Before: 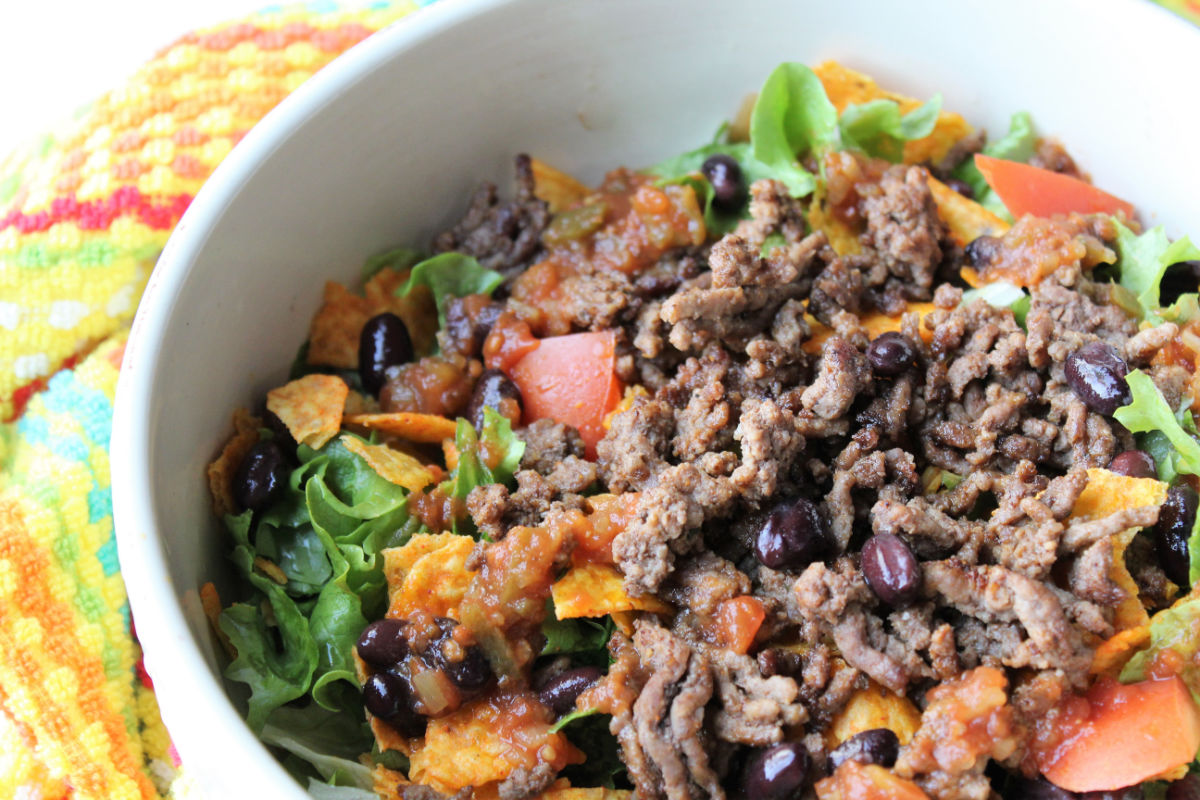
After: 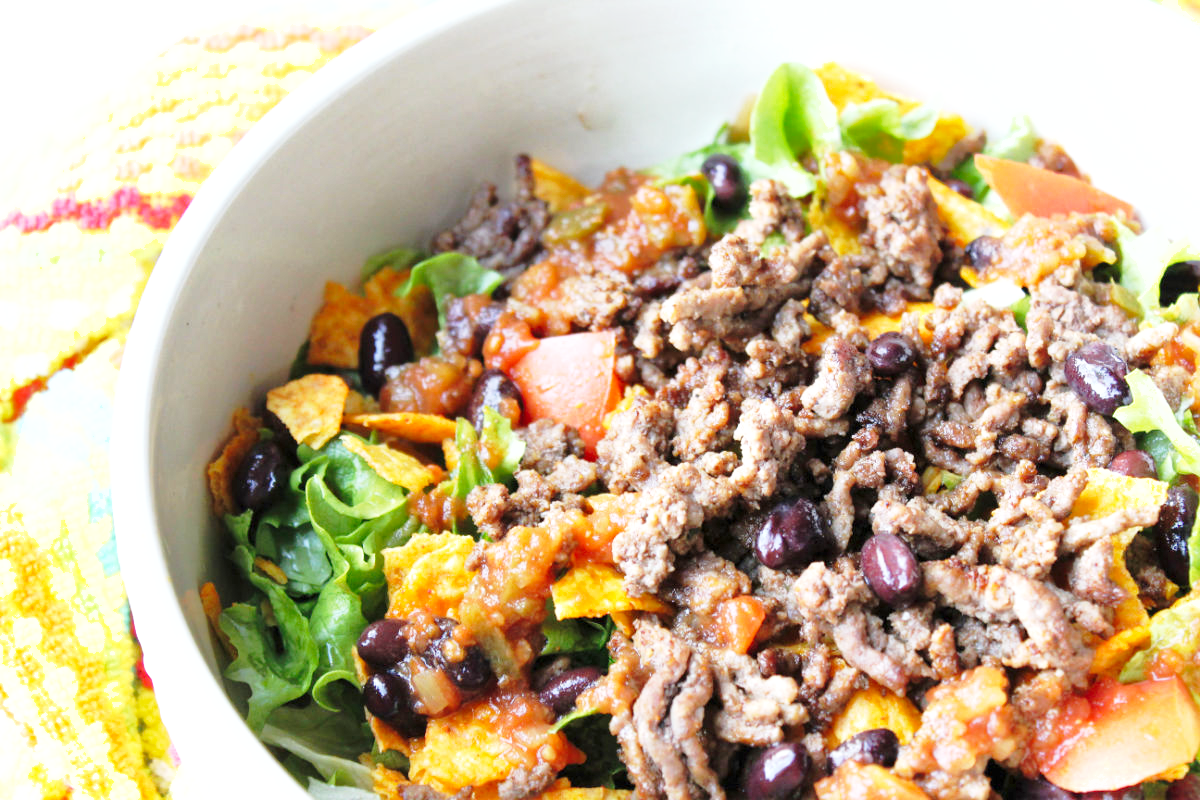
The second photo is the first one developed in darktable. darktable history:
base curve: curves: ch0 [(0, 0) (0.028, 0.03) (0.121, 0.232) (0.46, 0.748) (0.859, 0.968) (1, 1)], preserve colors none
exposure: black level correction 0.001, exposure 0.5 EV, compensate exposure bias true, compensate highlight preservation false
shadows and highlights: on, module defaults
